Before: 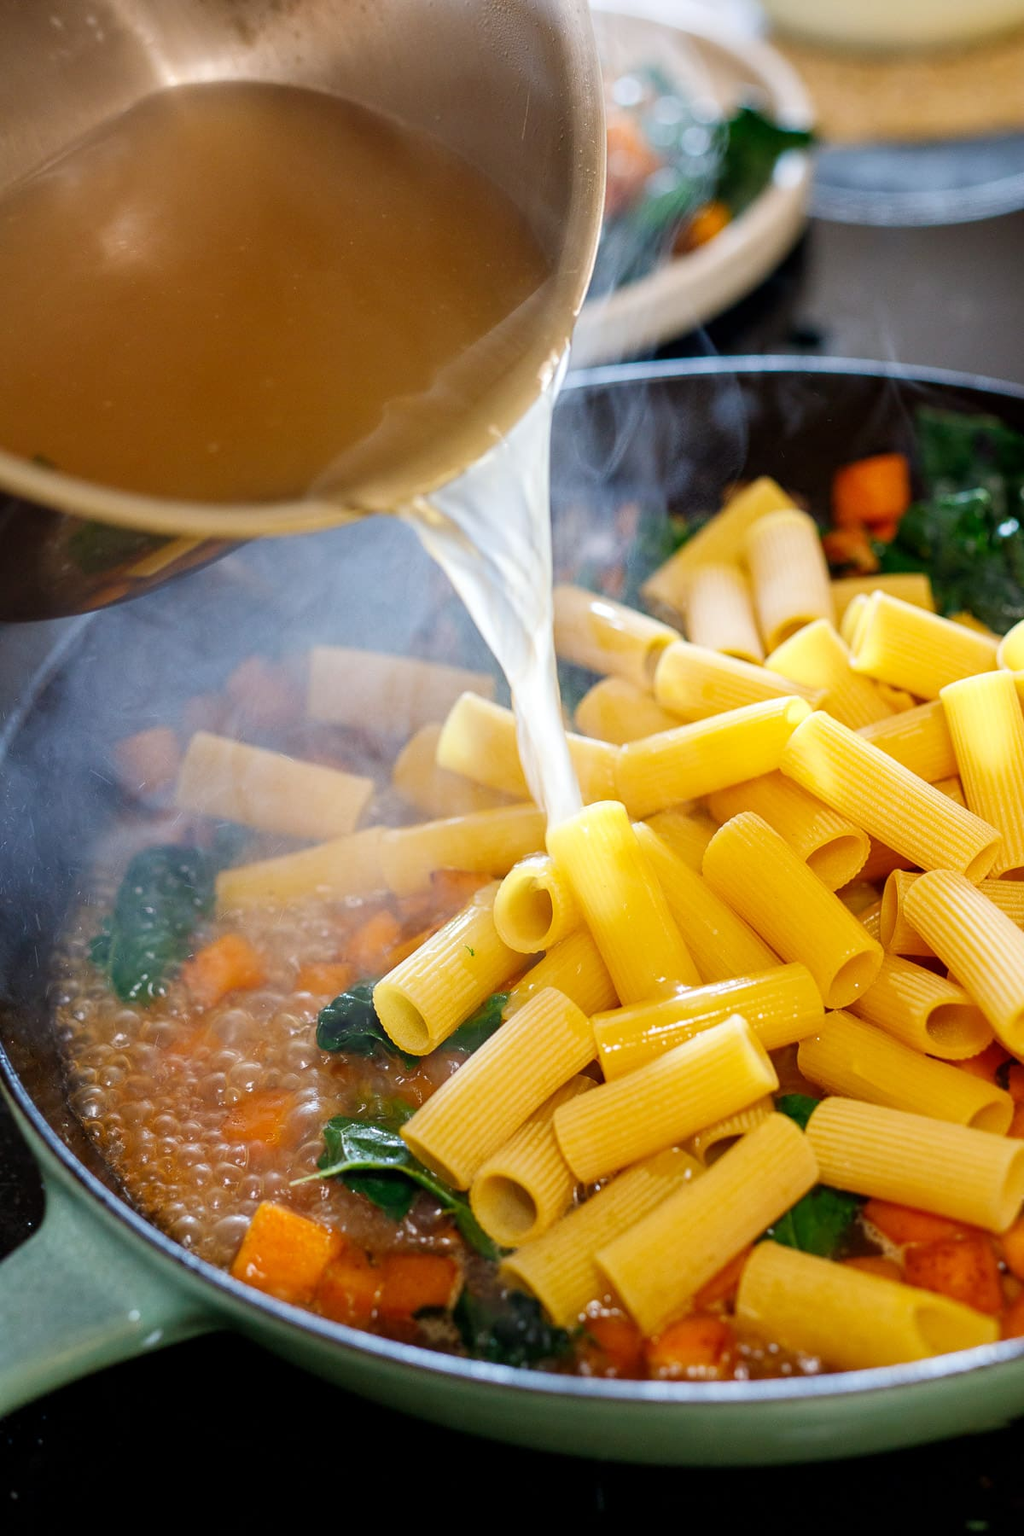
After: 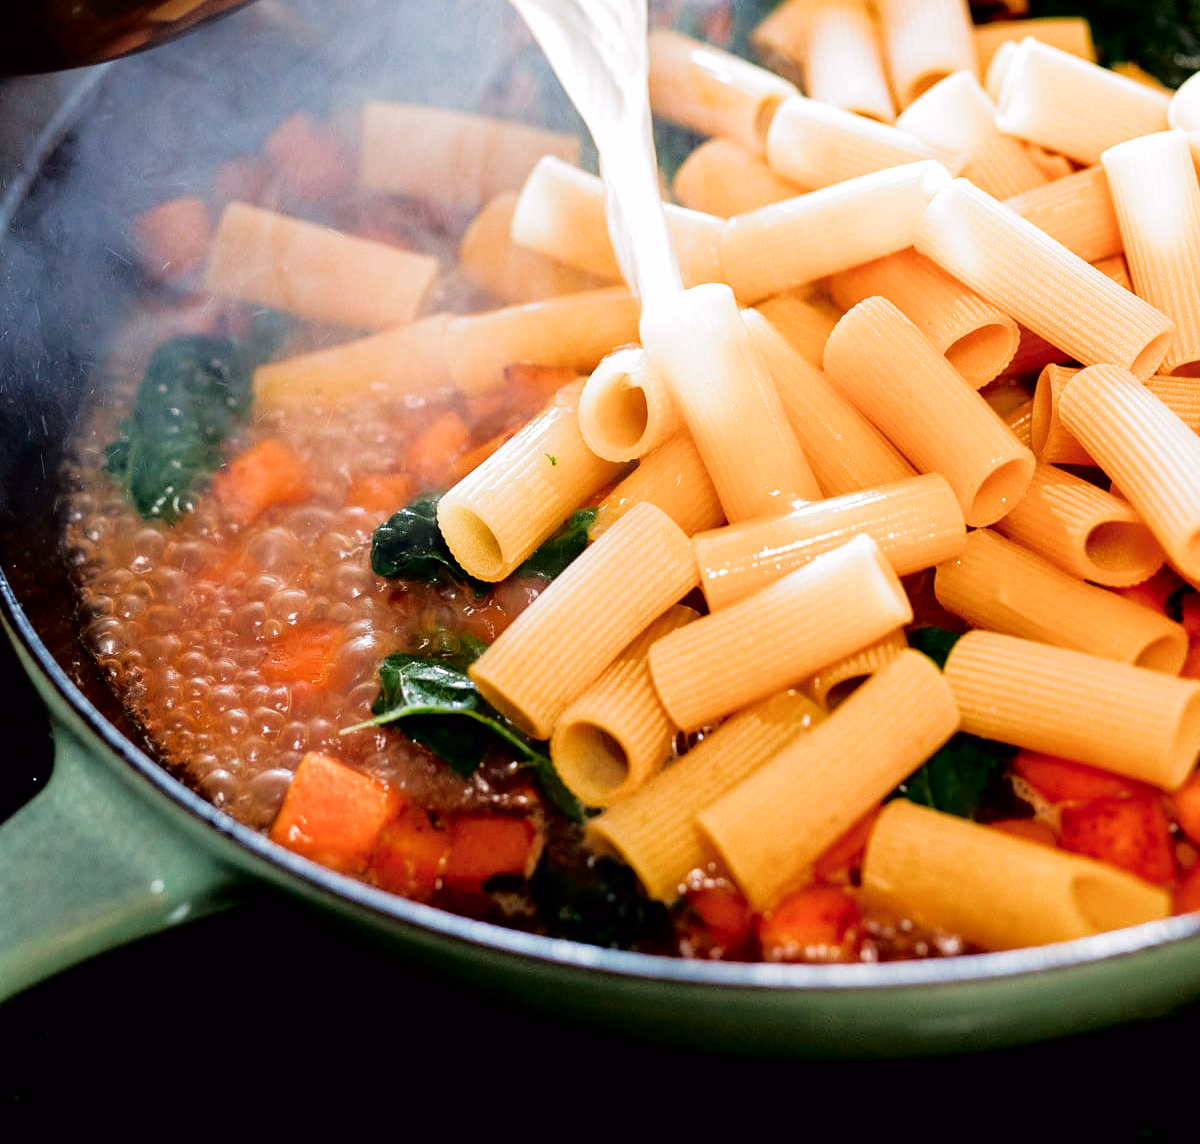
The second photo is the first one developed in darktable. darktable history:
color correction: saturation 1.11
tone curve: curves: ch0 [(0, 0) (0.126, 0.061) (0.362, 0.382) (0.498, 0.498) (0.706, 0.712) (1, 1)]; ch1 [(0, 0) (0.5, 0.505) (0.55, 0.578) (1, 1)]; ch2 [(0, 0) (0.44, 0.424) (0.489, 0.483) (0.537, 0.538) (1, 1)], color space Lab, independent channels, preserve colors none
filmic rgb: black relative exposure -8.2 EV, white relative exposure 2.2 EV, threshold 3 EV, hardness 7.11, latitude 75%, contrast 1.325, highlights saturation mix -2%, shadows ↔ highlights balance 30%, preserve chrominance RGB euclidean norm, color science v5 (2021), contrast in shadows safe, contrast in highlights safe, enable highlight reconstruction true
white balance: red 1.045, blue 0.932
crop and rotate: top 36.435%
